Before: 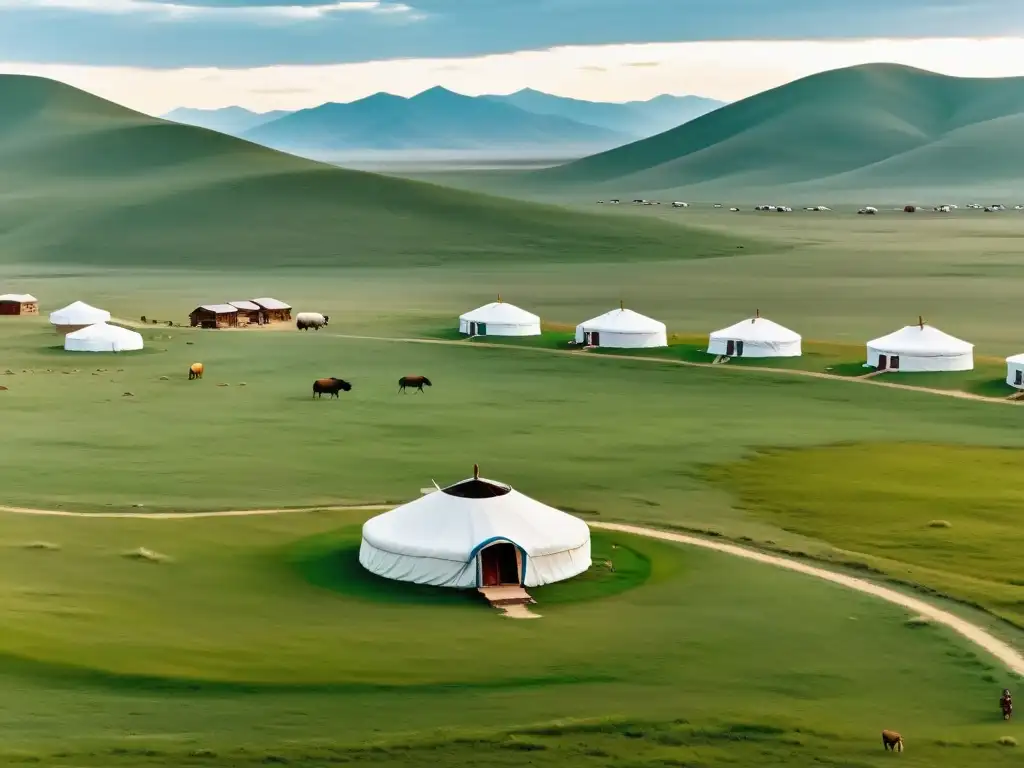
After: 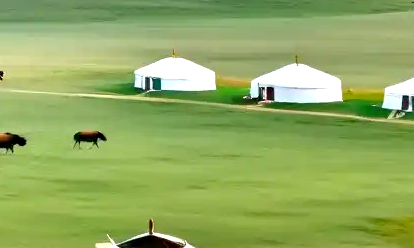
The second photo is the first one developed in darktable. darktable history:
crop: left 31.761%, top 32.021%, right 27.756%, bottom 35.639%
haze removal: compatibility mode true, adaptive false
exposure: black level correction 0, exposure 1 EV, compensate exposure bias true, compensate highlight preservation false
